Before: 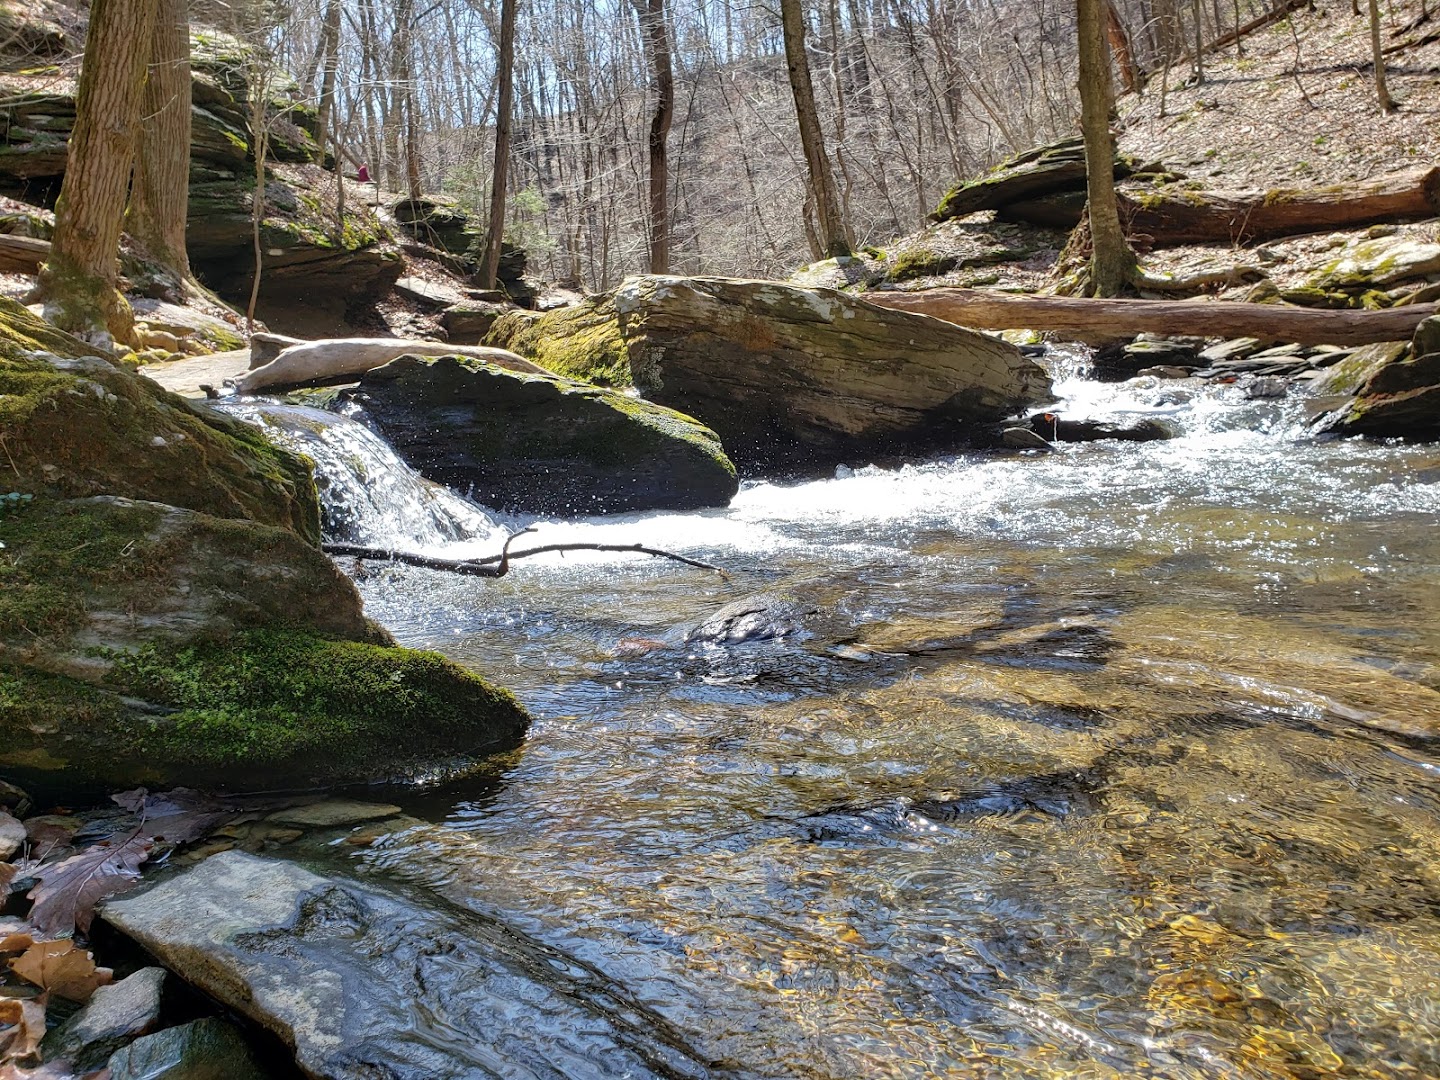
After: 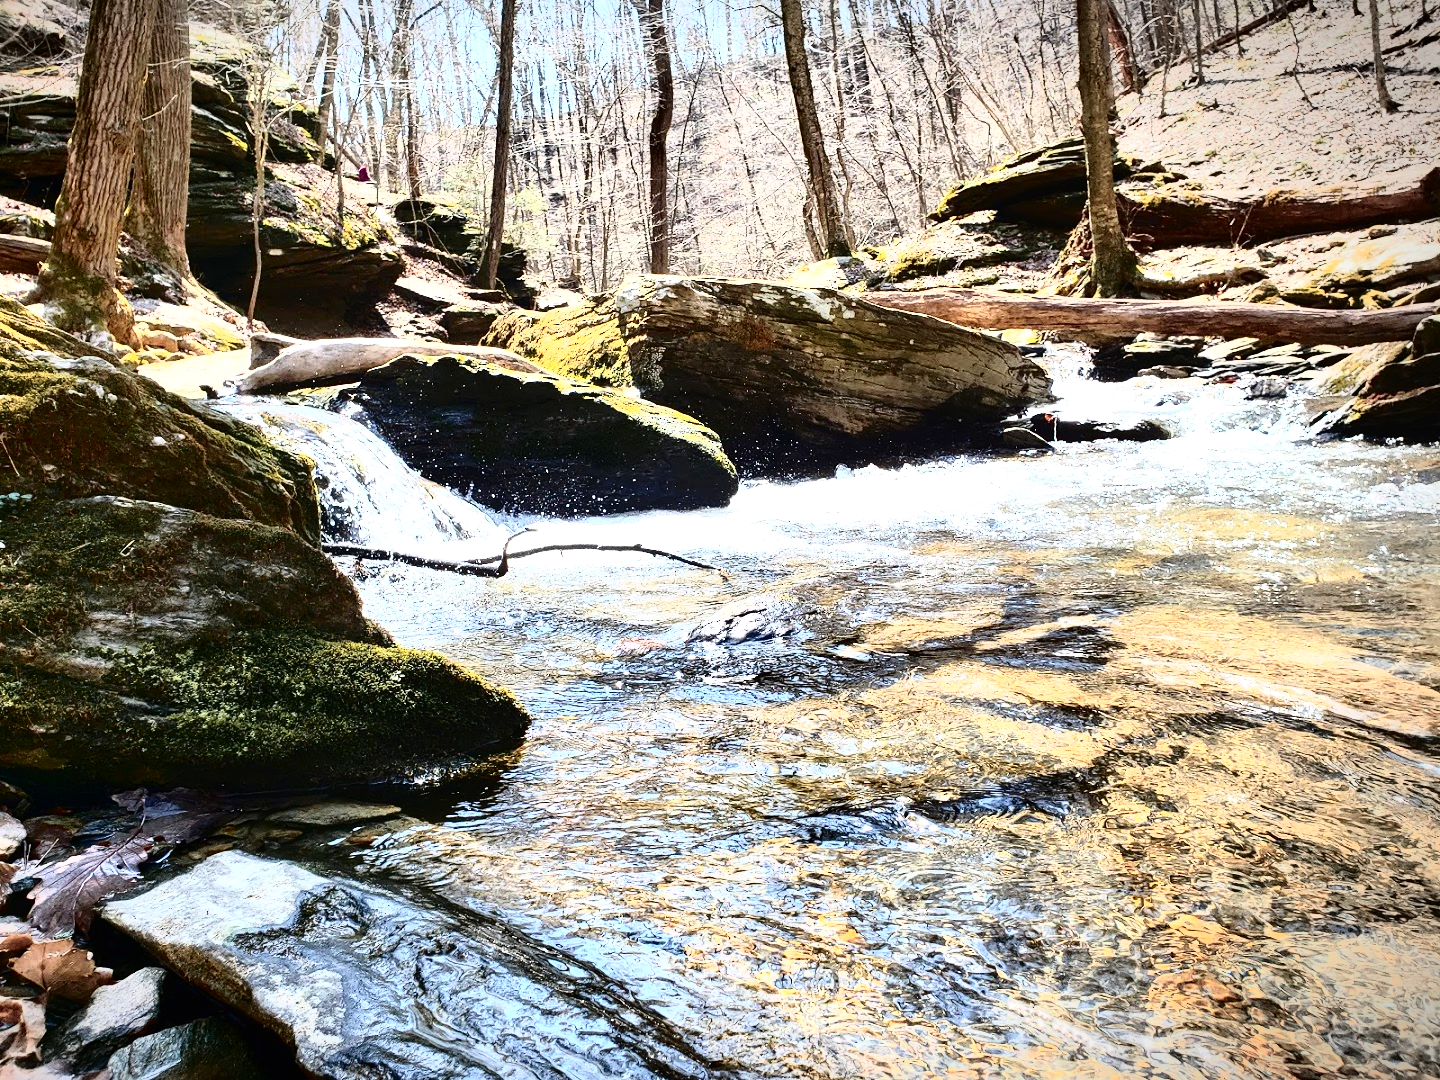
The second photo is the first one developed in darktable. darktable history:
tone curve: curves: ch0 [(0, 0) (0.003, 0.005) (0.011, 0.008) (0.025, 0.013) (0.044, 0.017) (0.069, 0.022) (0.1, 0.029) (0.136, 0.038) (0.177, 0.053) (0.224, 0.081) (0.277, 0.128) (0.335, 0.214) (0.399, 0.343) (0.468, 0.478) (0.543, 0.641) (0.623, 0.798) (0.709, 0.911) (0.801, 0.971) (0.898, 0.99) (1, 1)], color space Lab, independent channels, preserve colors none
exposure: black level correction 0, exposure 0.696 EV, compensate highlight preservation false
color zones: curves: ch1 [(0.263, 0.53) (0.376, 0.287) (0.487, 0.512) (0.748, 0.547) (1, 0.513)]; ch2 [(0.262, 0.45) (0.751, 0.477)]
vignetting: fall-off start 99.55%, center (-0.149, 0.017), width/height ratio 1.307
